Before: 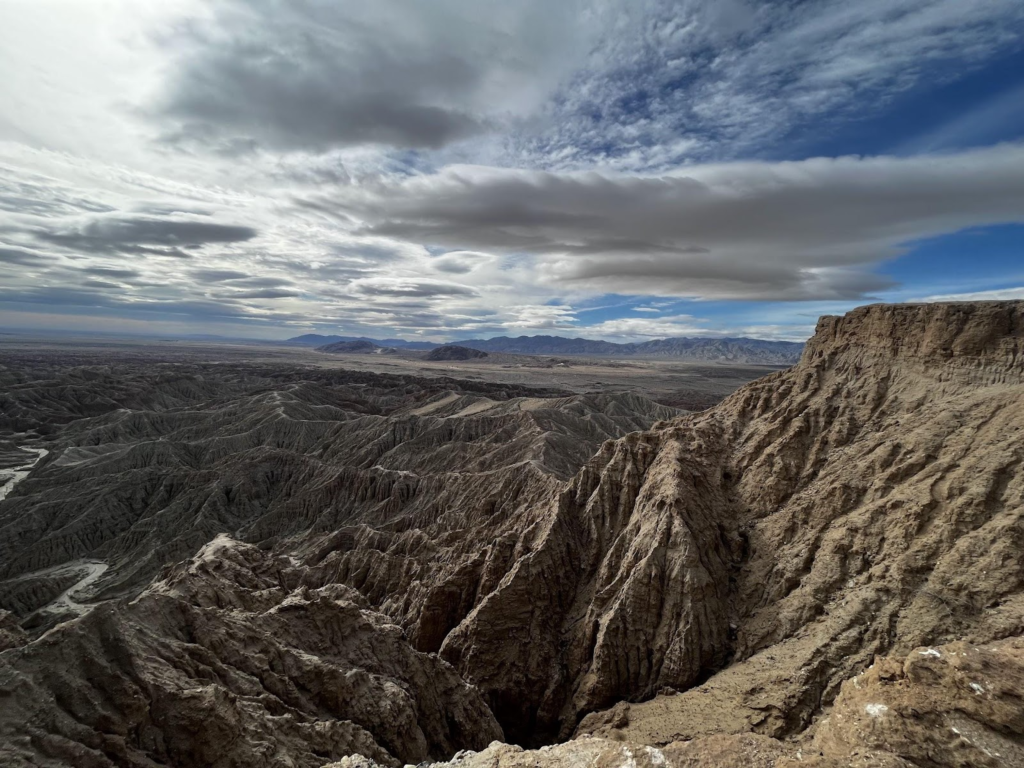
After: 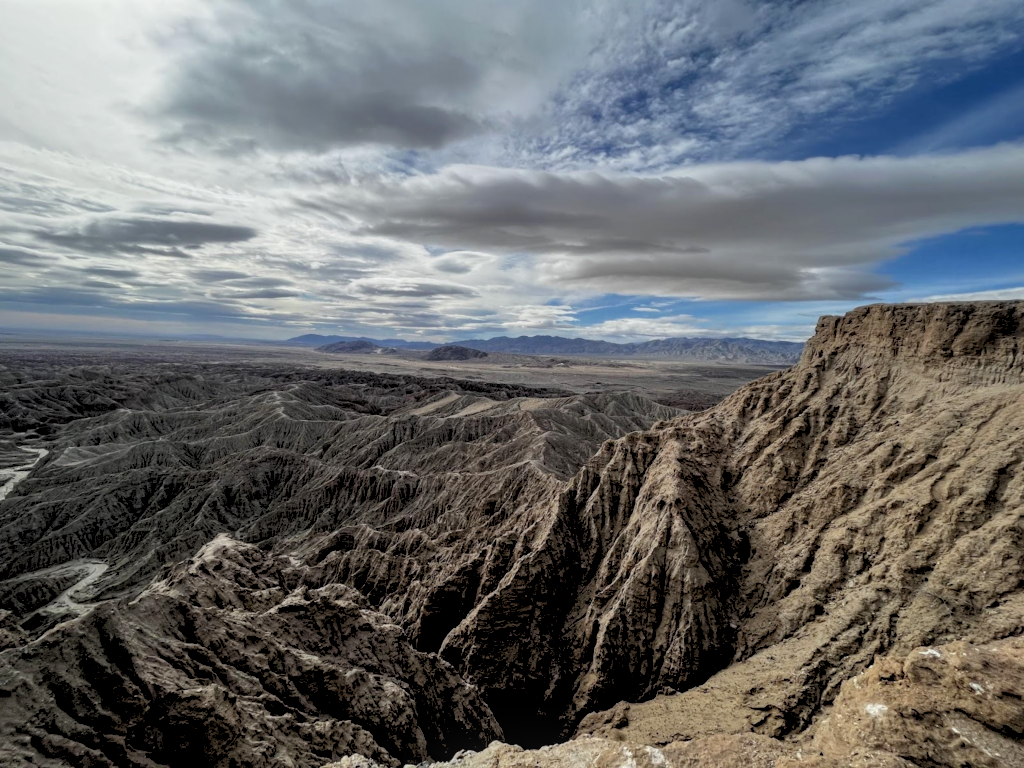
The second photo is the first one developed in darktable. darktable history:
rgb levels: preserve colors sum RGB, levels [[0.038, 0.433, 0.934], [0, 0.5, 1], [0, 0.5, 1]]
local contrast: on, module defaults
